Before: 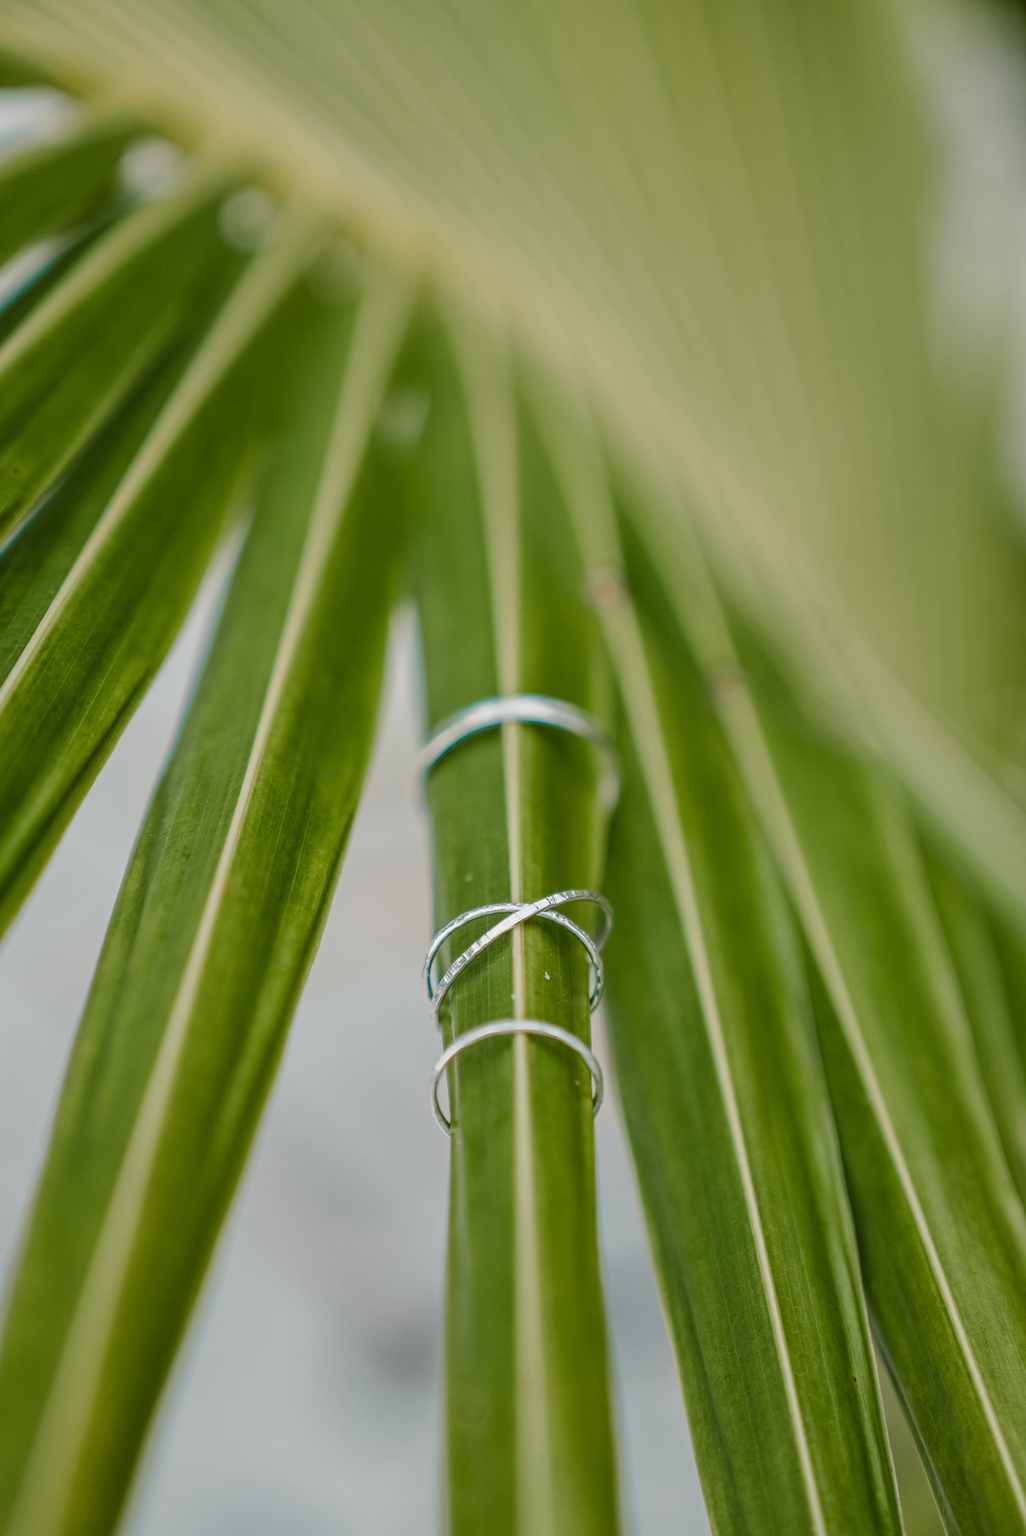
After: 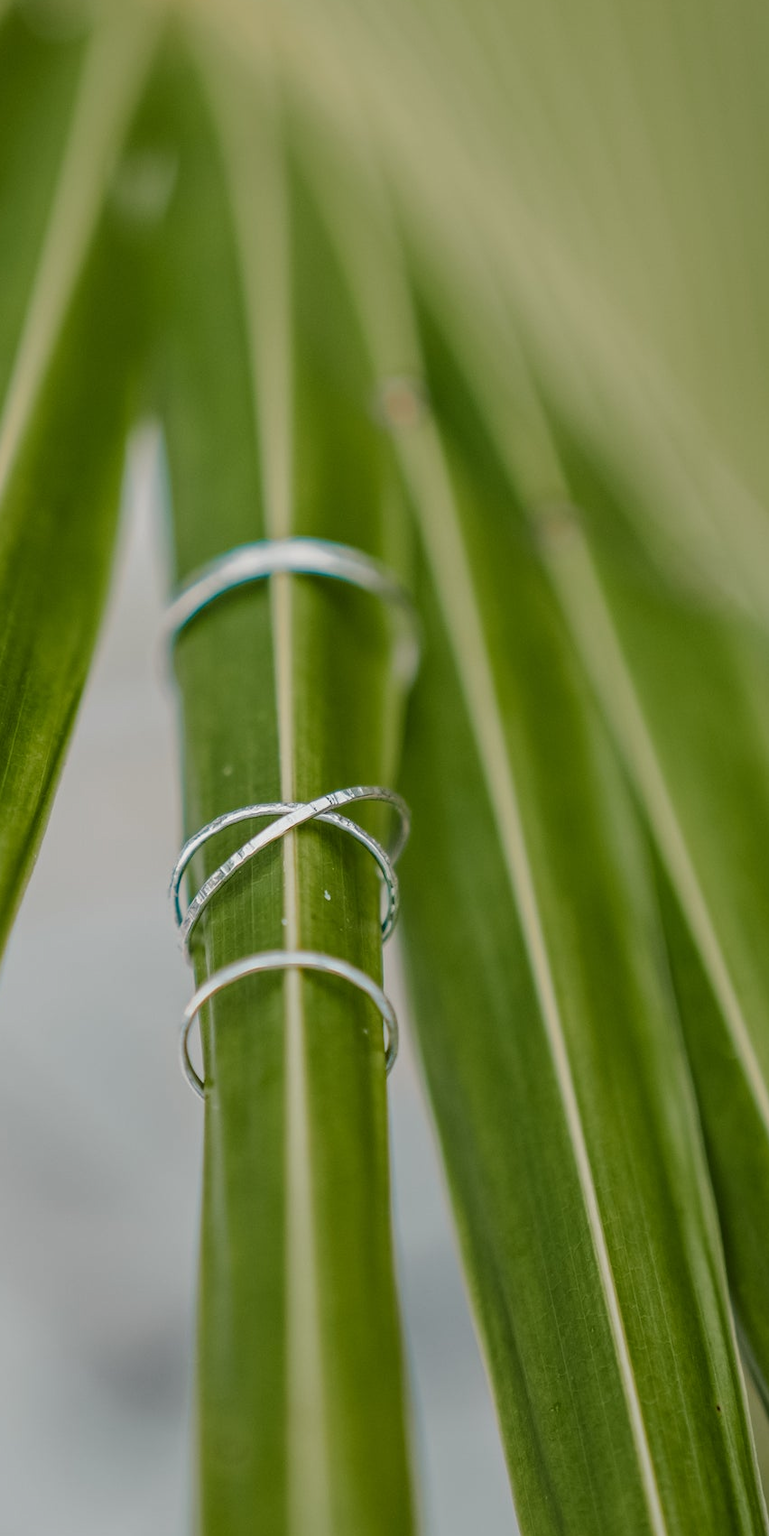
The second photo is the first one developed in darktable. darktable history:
crop and rotate: left 28.256%, top 17.734%, right 12.656%, bottom 3.573%
exposure: exposure -0.151 EV, compensate highlight preservation false
